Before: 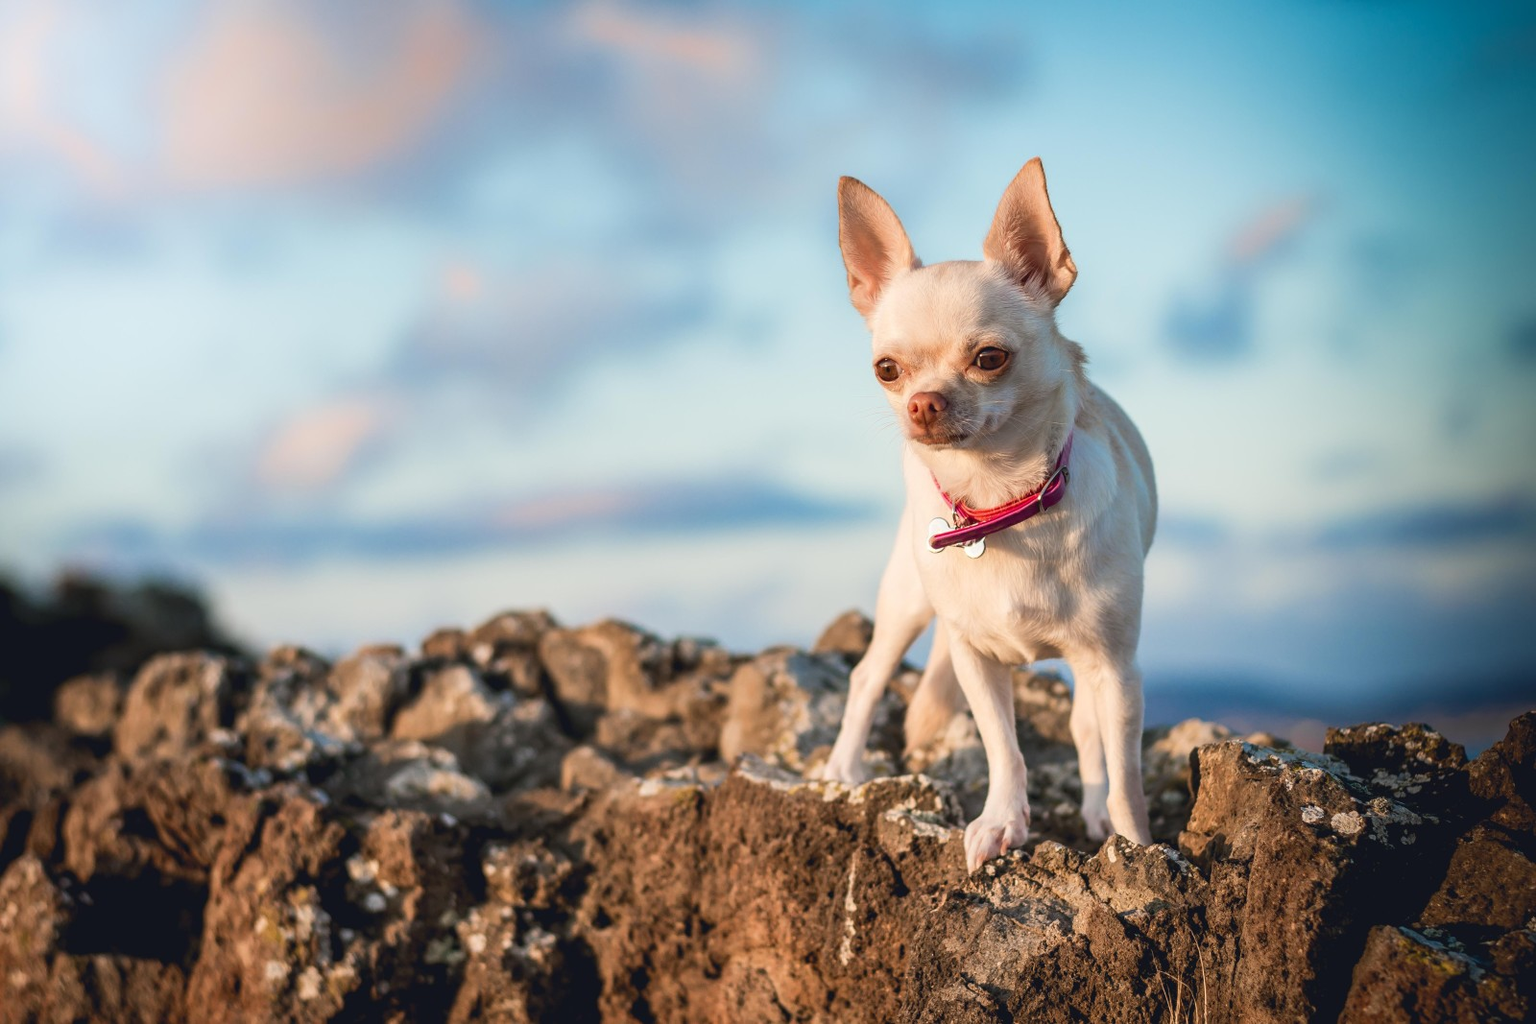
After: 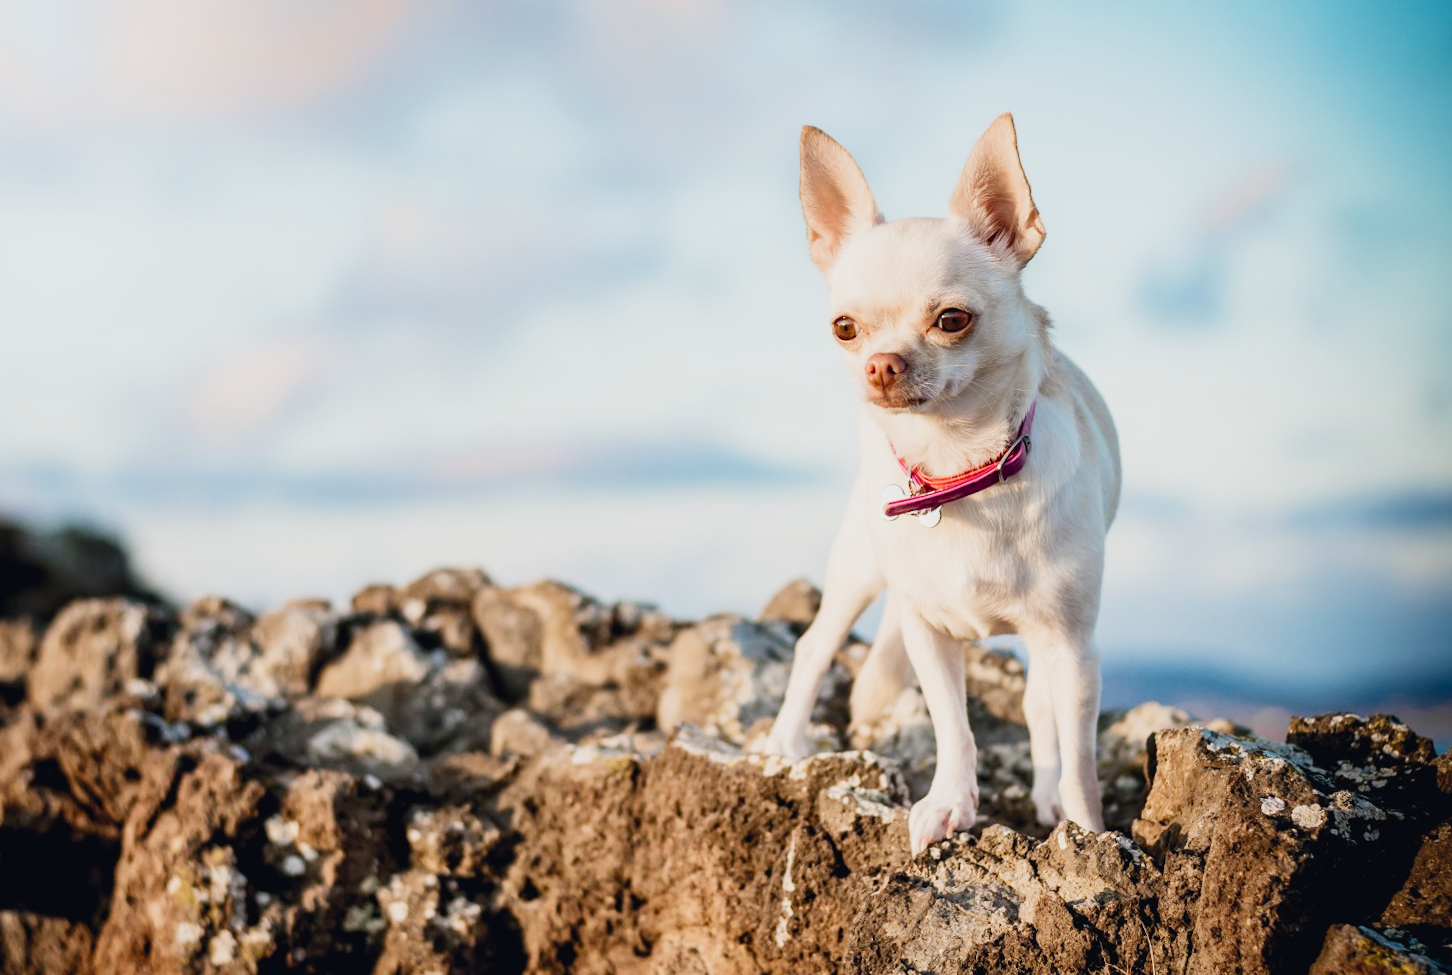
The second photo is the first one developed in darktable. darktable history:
crop and rotate: angle -1.88°, left 3.122%, top 3.585%, right 1.662%, bottom 0.571%
exposure: exposure 0.657 EV, compensate highlight preservation false
contrast brightness saturation: contrast 0.154, brightness 0.041
filmic rgb: black relative exposure -7.1 EV, white relative exposure 5.38 EV, hardness 3.02, add noise in highlights 0, preserve chrominance no, color science v3 (2019), use custom middle-gray values true, contrast in highlights soft
